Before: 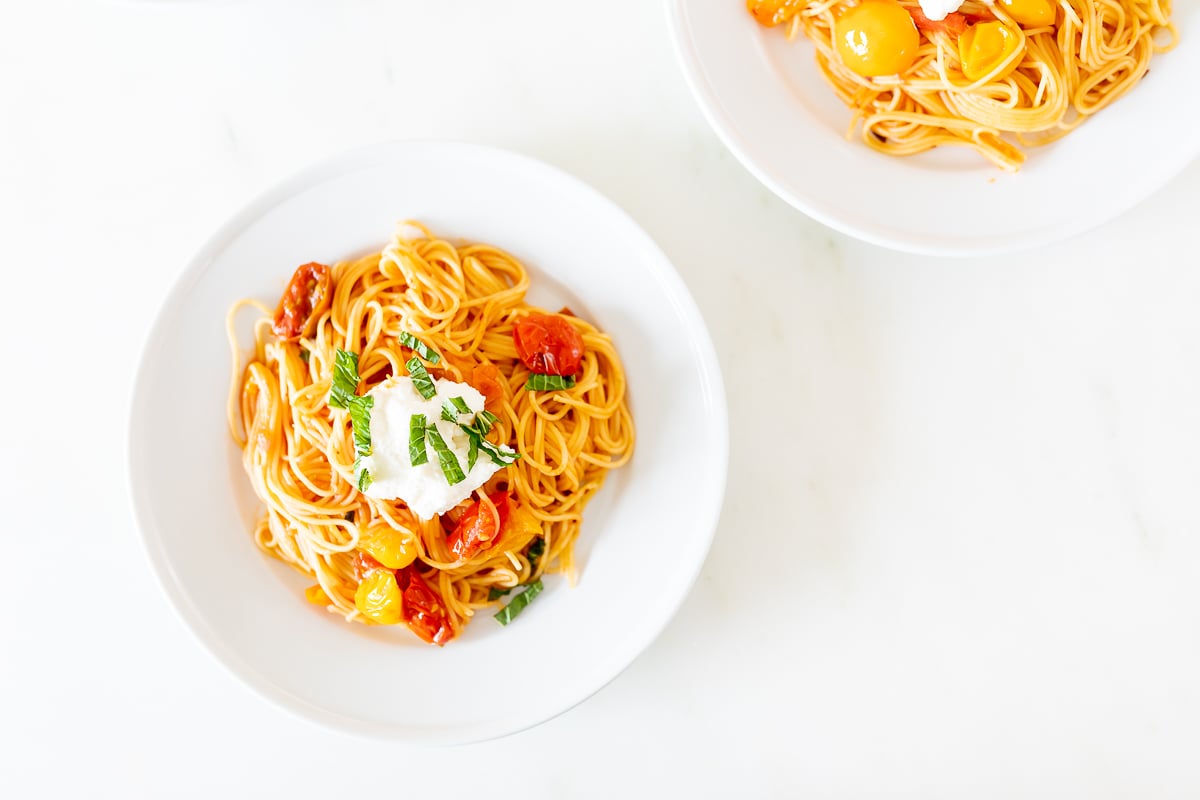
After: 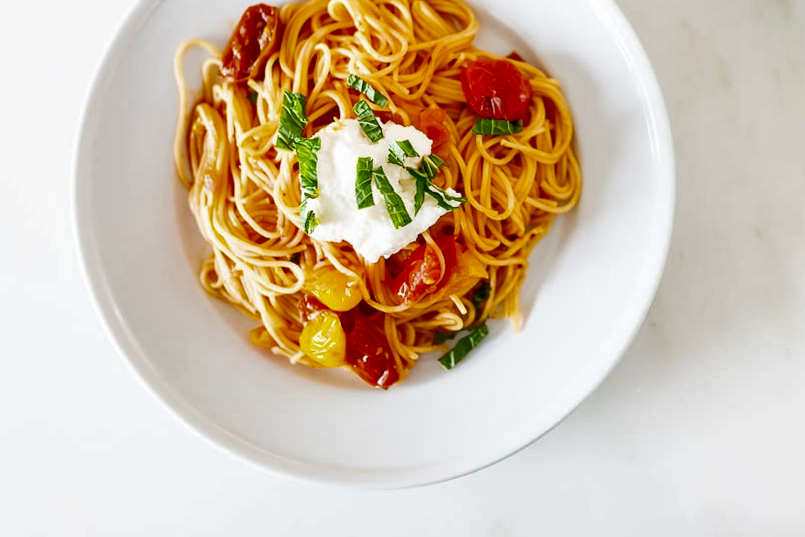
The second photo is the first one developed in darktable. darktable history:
crop and rotate: angle -0.692°, left 3.638%, top 31.659%, right 28.048%
shadows and highlights: shadows 60.84, highlights -60.48, soften with gaussian
local contrast: mode bilateral grid, contrast 100, coarseness 100, detail 95%, midtone range 0.2
tone equalizer: edges refinement/feathering 500, mask exposure compensation -1.57 EV, preserve details no
